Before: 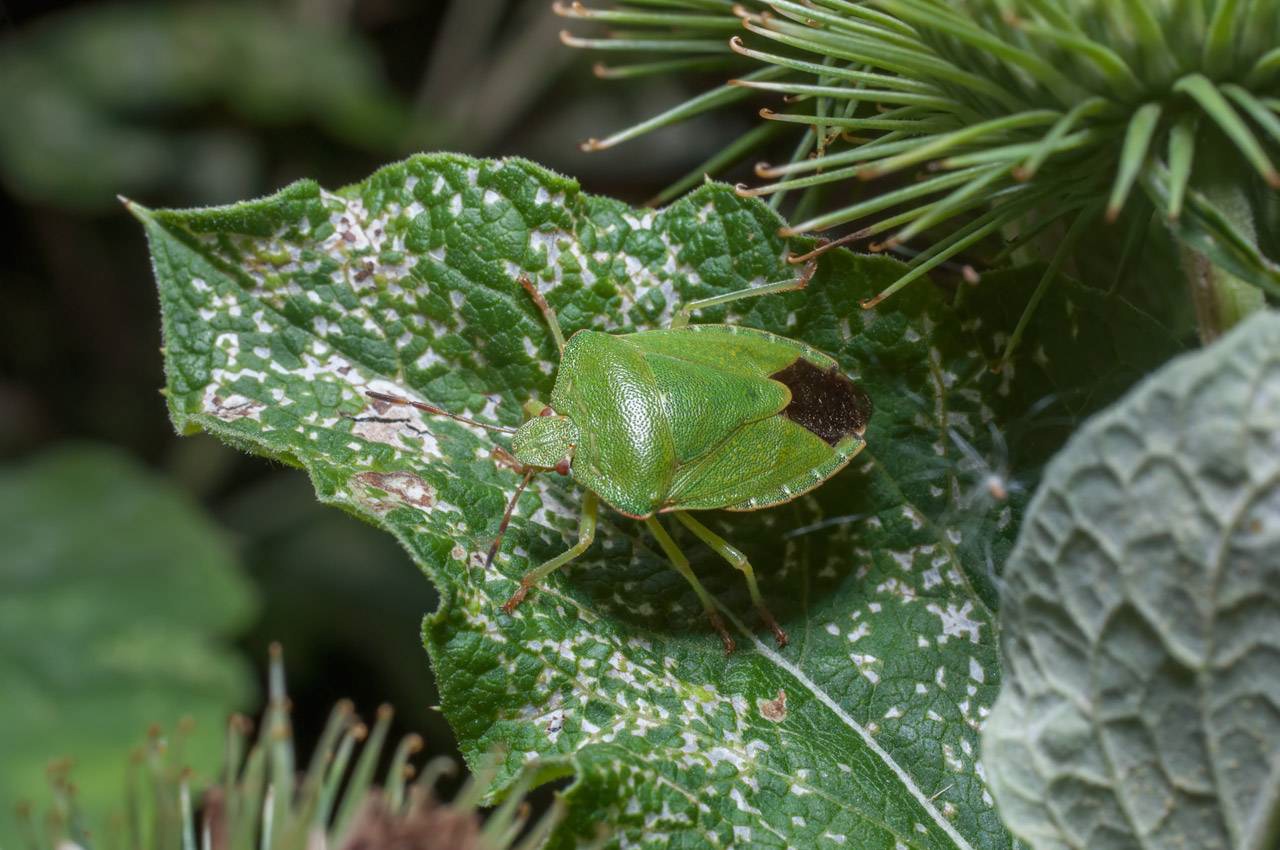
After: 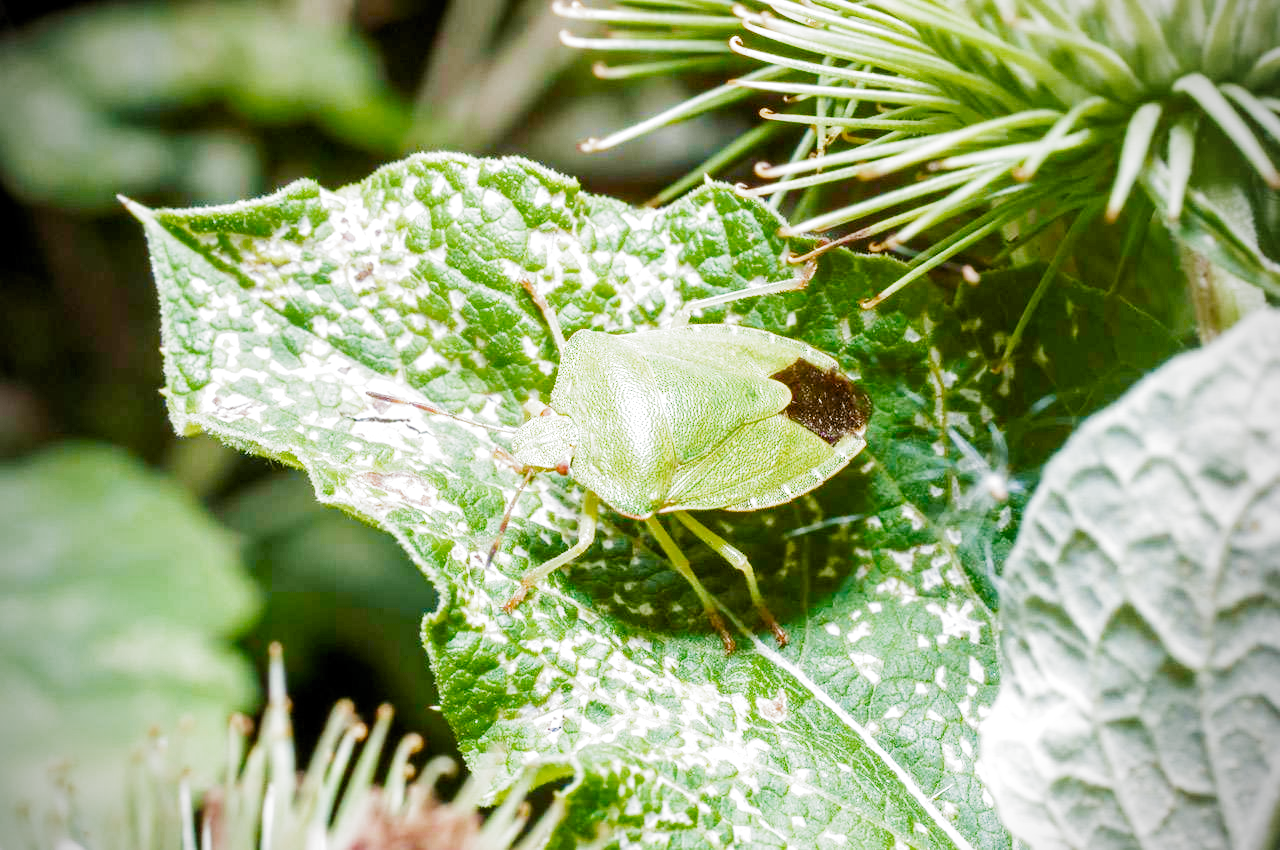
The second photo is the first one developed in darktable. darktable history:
velvia: on, module defaults
vignetting: brightness -0.575
color balance rgb: perceptual saturation grading › global saturation 19.473%, perceptual saturation grading › highlights -25.7%, perceptual saturation grading › shadows 49.334%, perceptual brilliance grading › global brilliance -4.885%, perceptual brilliance grading › highlights 24.739%, perceptual brilliance grading › mid-tones 7.04%, perceptual brilliance grading › shadows -4.567%, global vibrance 20%
filmic rgb: black relative exposure -7.65 EV, white relative exposure 4.56 EV, threshold 2.97 EV, hardness 3.61, preserve chrominance no, color science v5 (2021), contrast in shadows safe, contrast in highlights safe, enable highlight reconstruction true
exposure: black level correction 0.002, exposure 1.998 EV, compensate exposure bias true, compensate highlight preservation false
